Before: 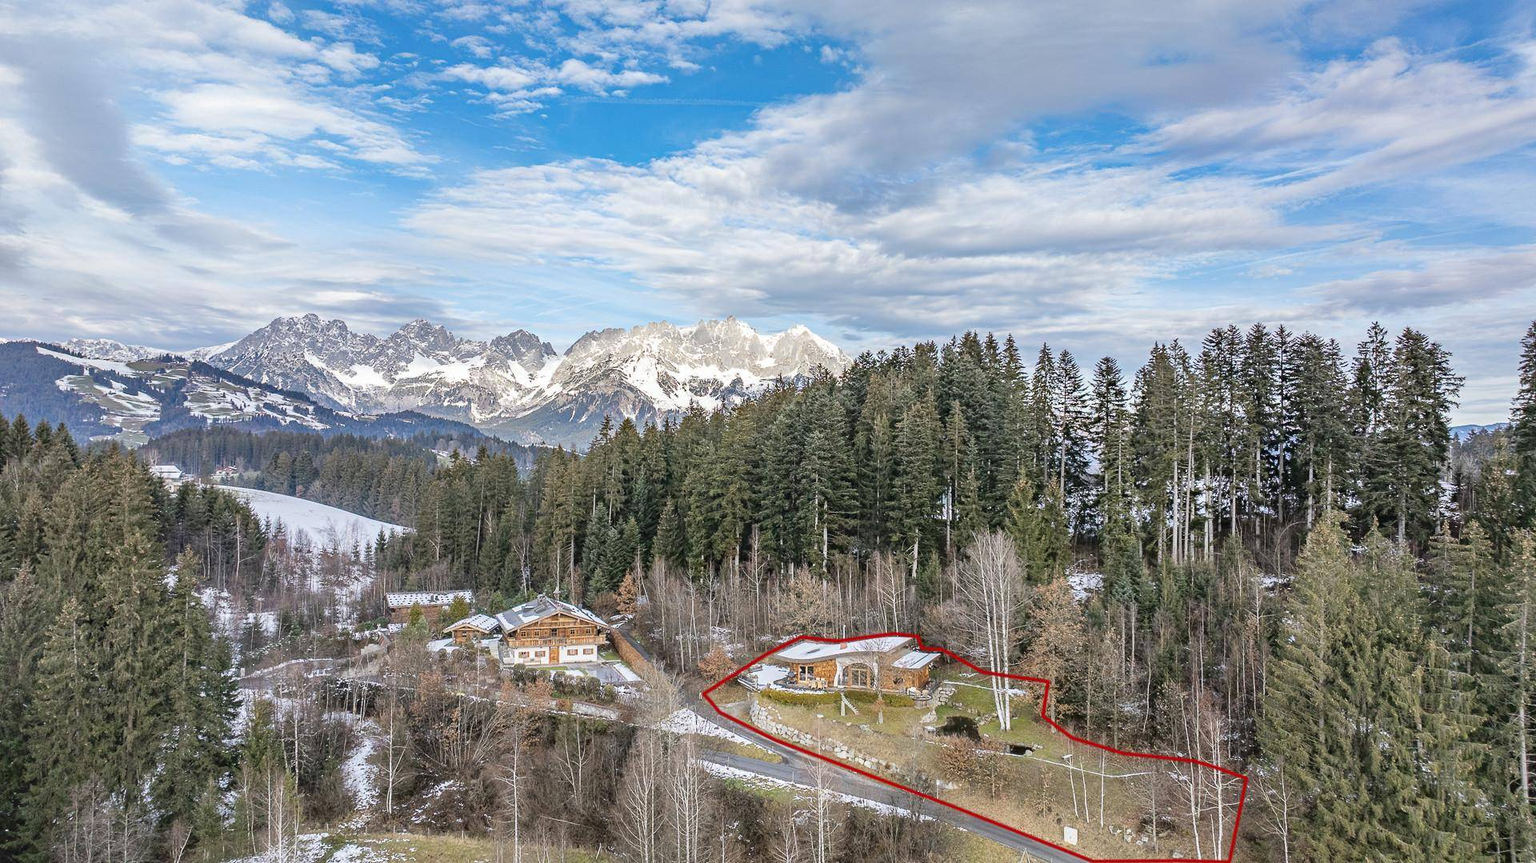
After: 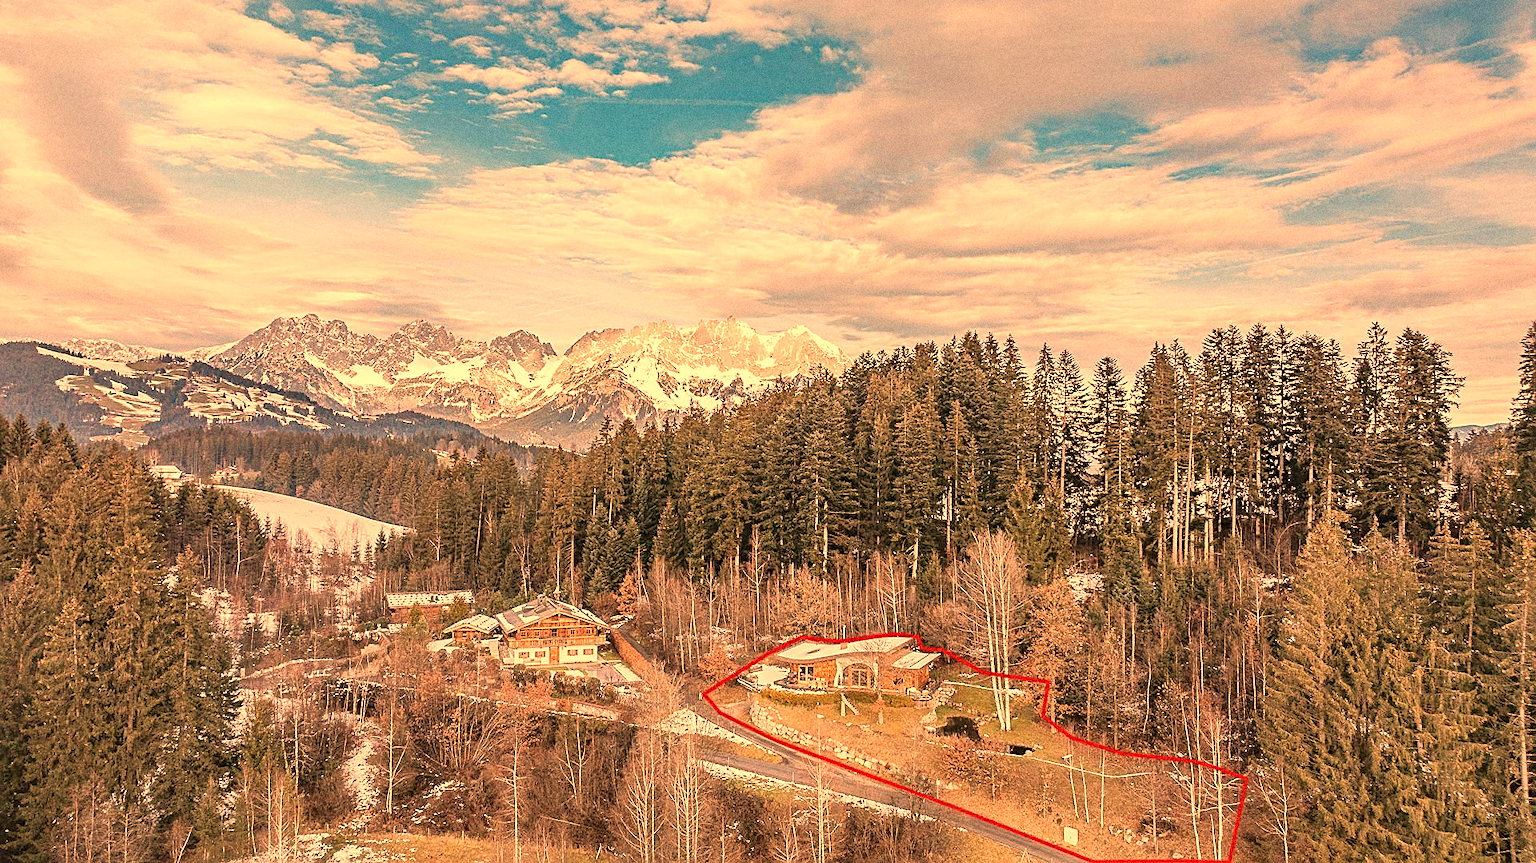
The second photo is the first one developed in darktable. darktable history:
grain: coarseness 0.09 ISO, strength 40%
sharpen: on, module defaults
white balance: red 1.467, blue 0.684
